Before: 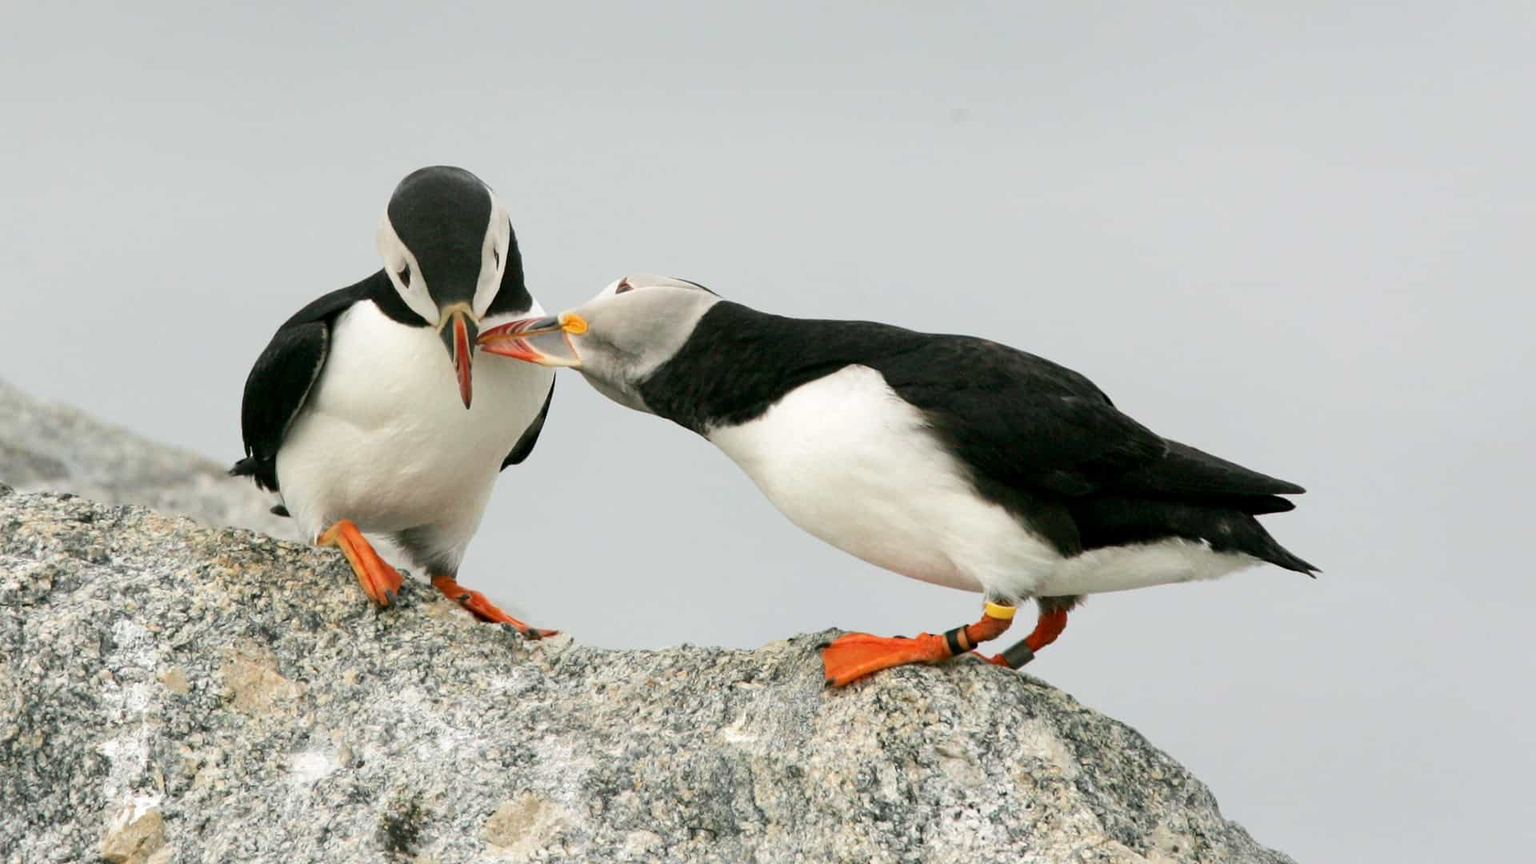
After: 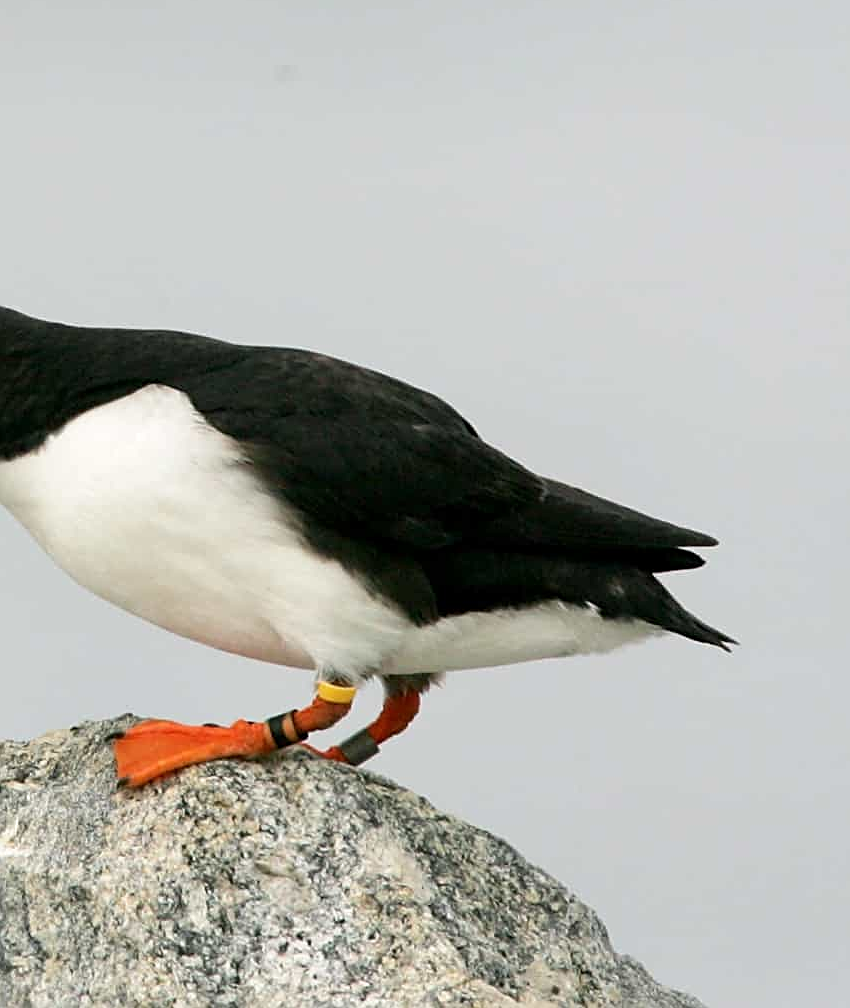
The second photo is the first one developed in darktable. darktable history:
crop: left 47.628%, top 6.643%, right 7.874%
sharpen: on, module defaults
